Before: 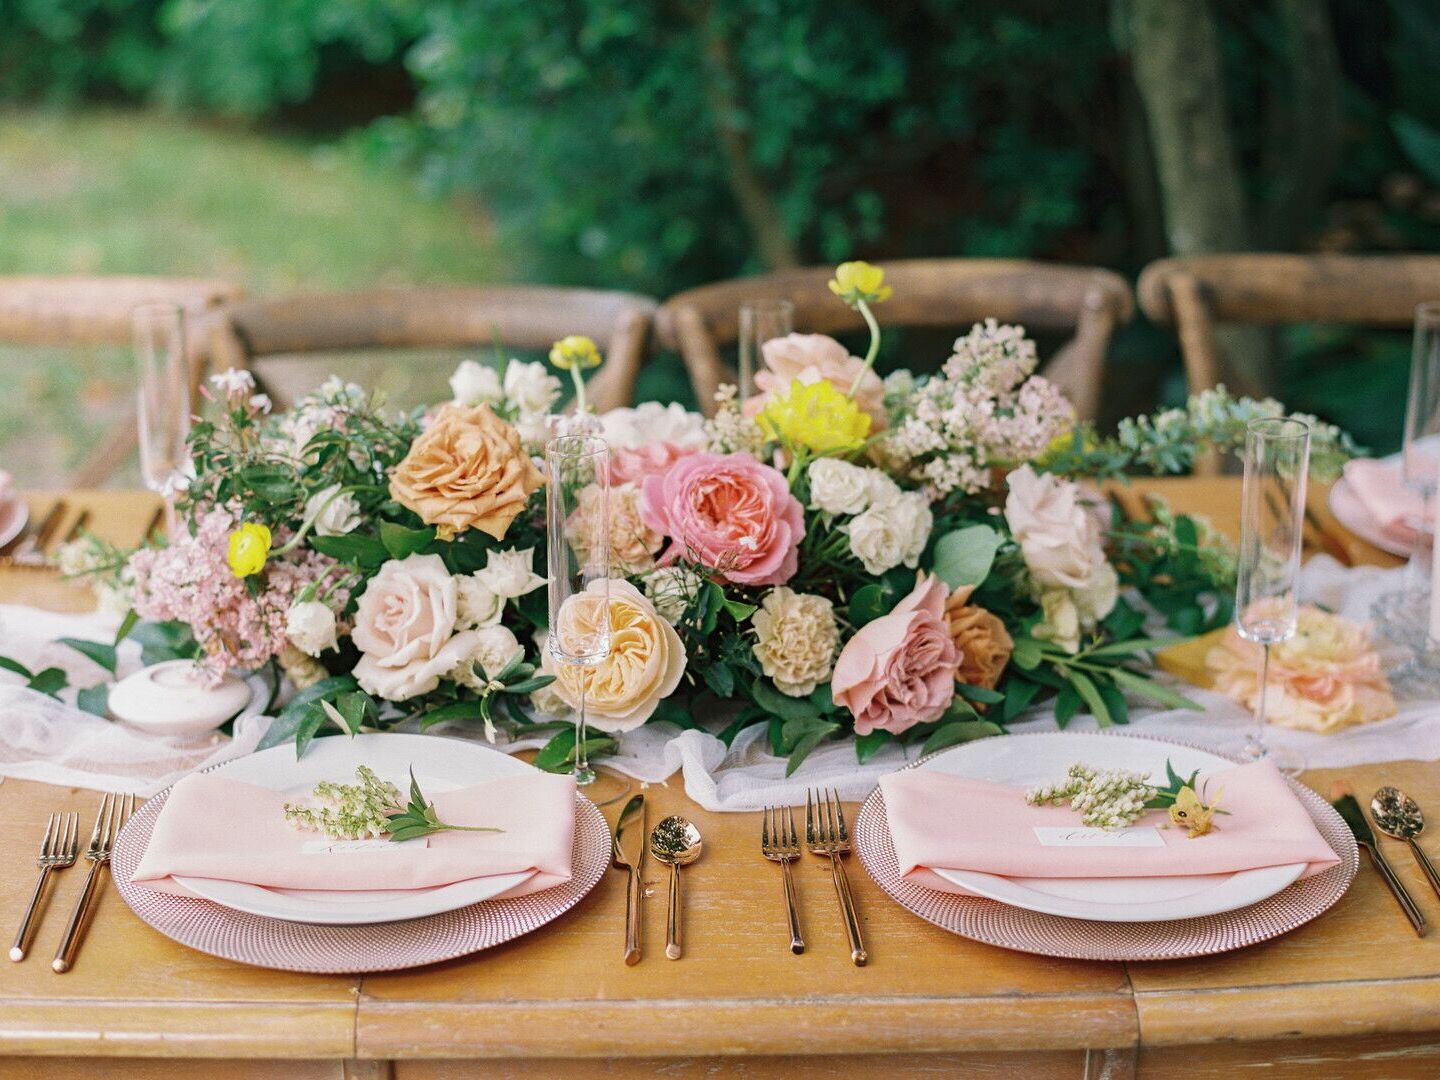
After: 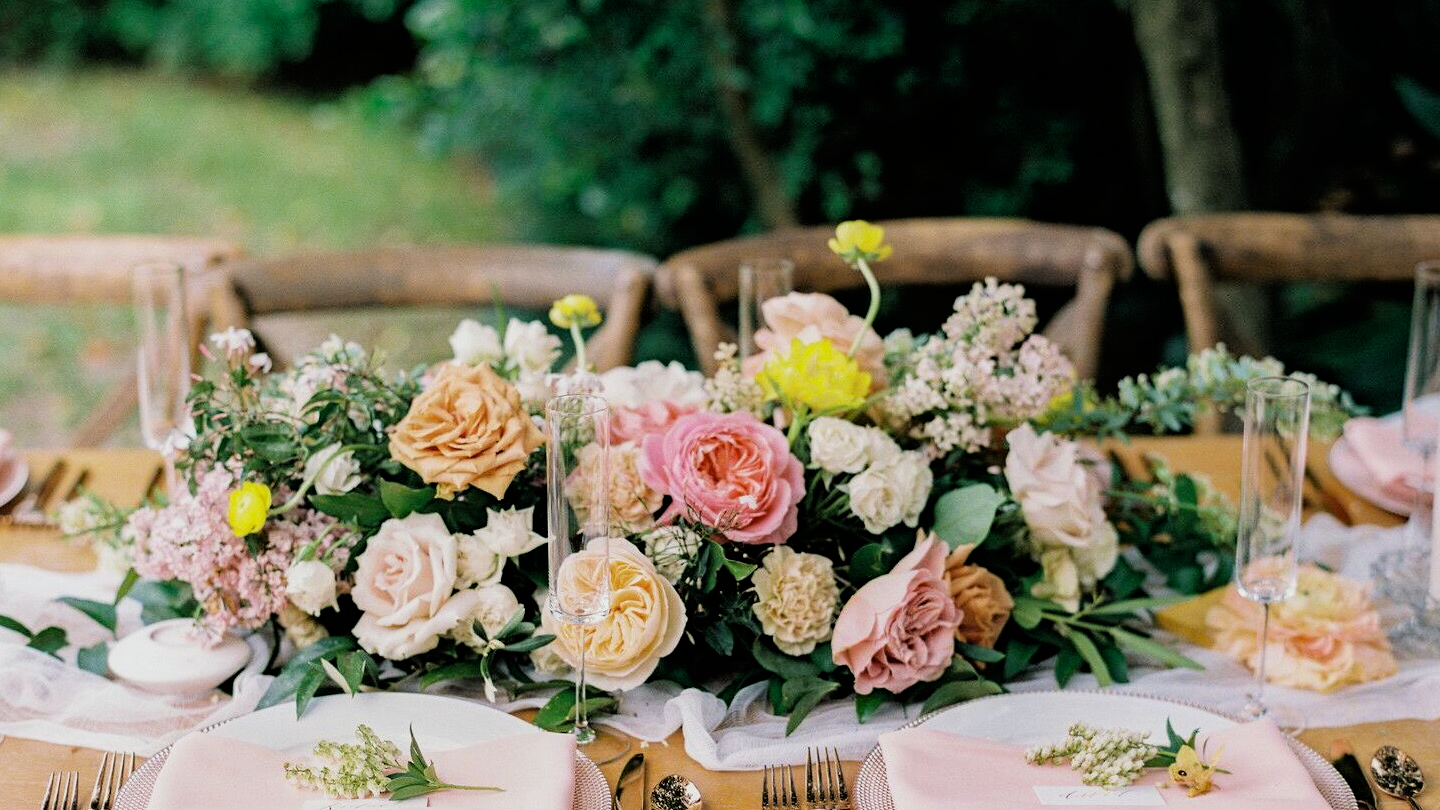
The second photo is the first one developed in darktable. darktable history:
haze removal: compatibility mode true, adaptive false
crop: top 3.857%, bottom 21.132%
filmic rgb: black relative exposure -5 EV, white relative exposure 3.2 EV, hardness 3.42, contrast 1.2, highlights saturation mix -30%
